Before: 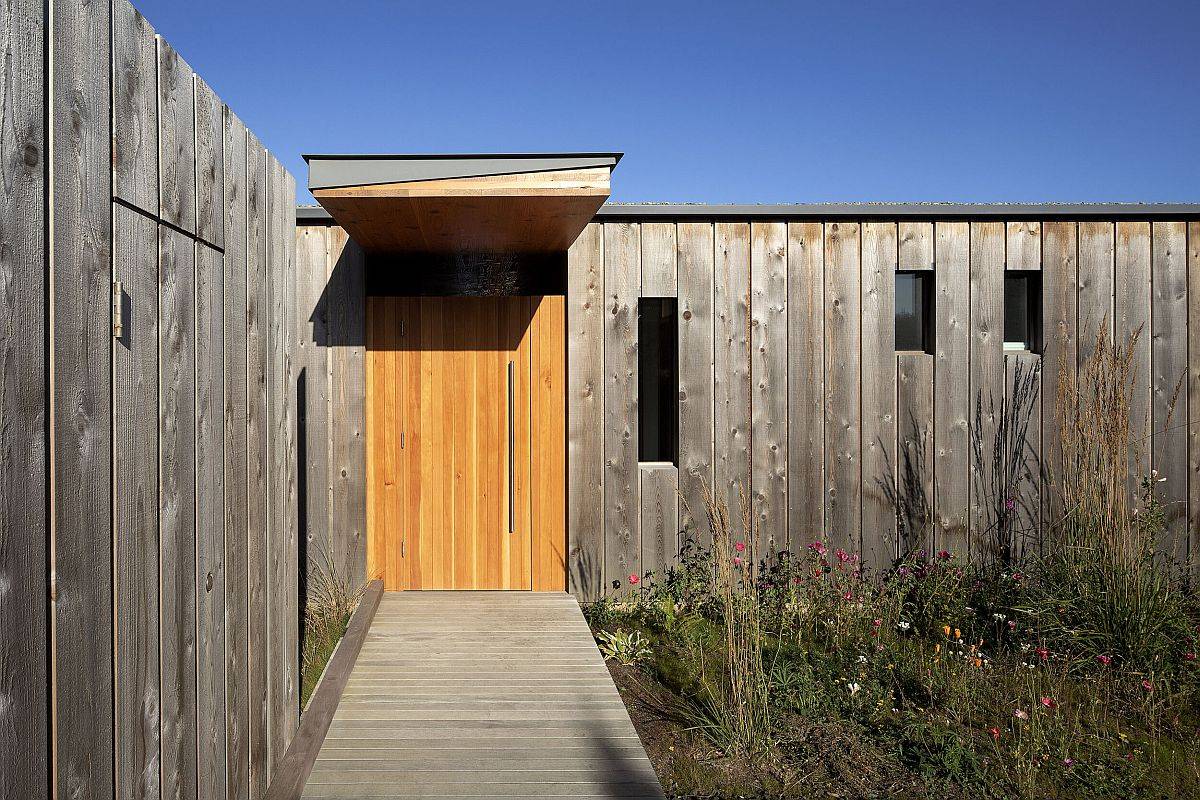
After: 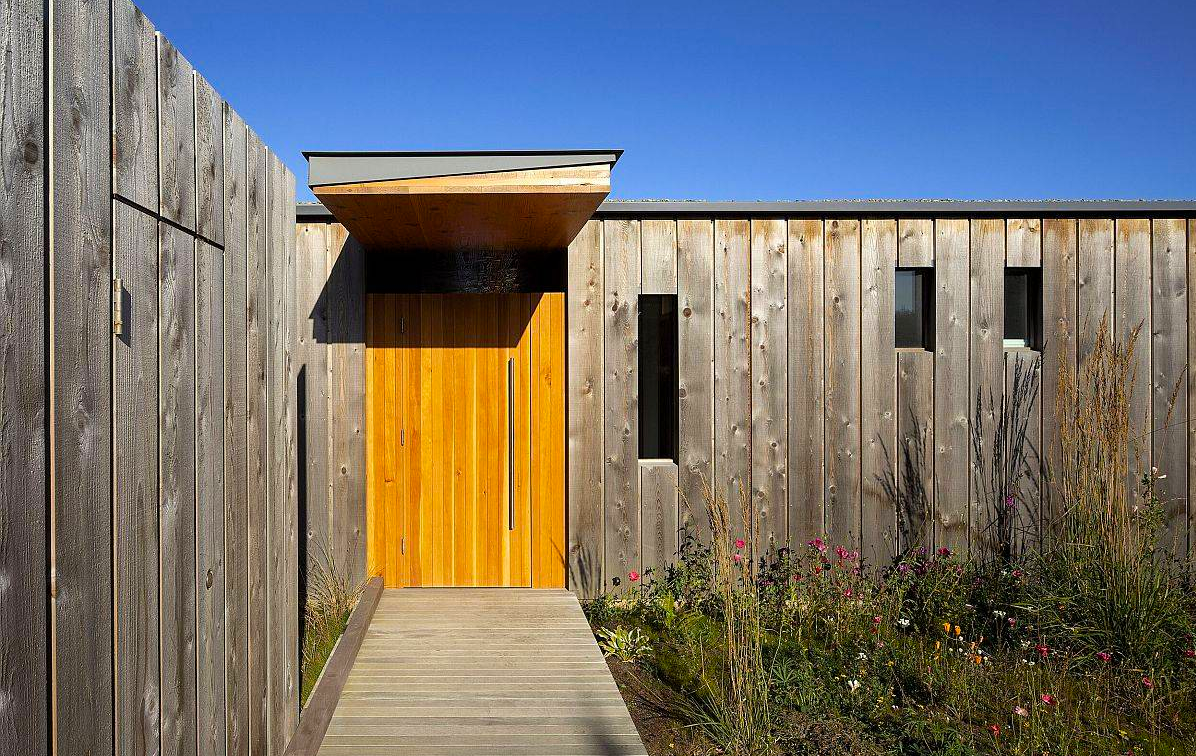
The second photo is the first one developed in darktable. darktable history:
color balance rgb: perceptual saturation grading › global saturation 25%, global vibrance 20%
crop: top 0.448%, right 0.264%, bottom 5.045%
